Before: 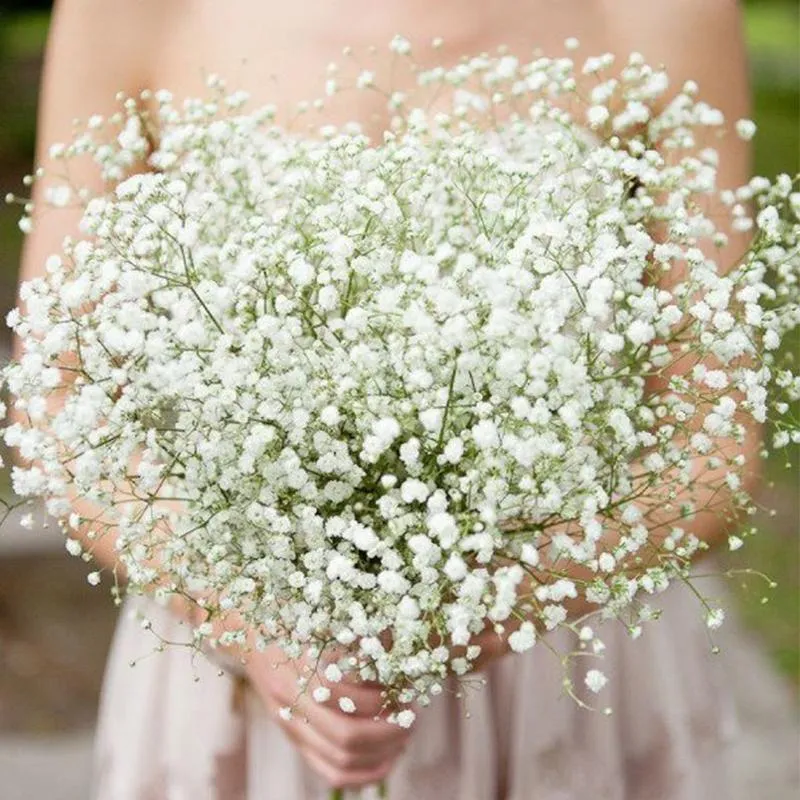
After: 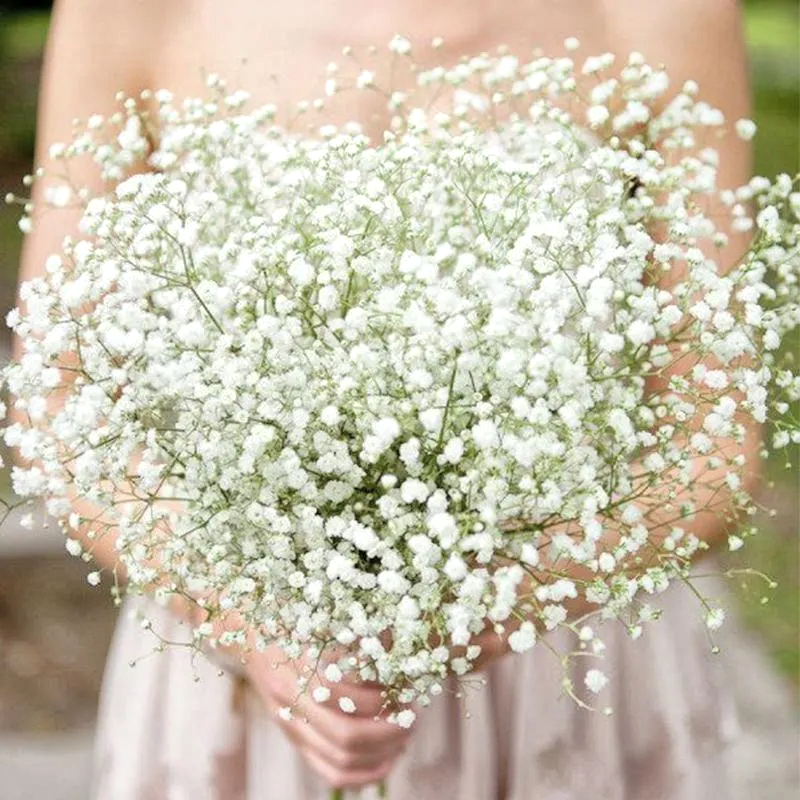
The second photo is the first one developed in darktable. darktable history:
global tonemap: drago (1, 100), detail 1
exposure: black level correction 0.001, exposure -0.125 EV, compensate exposure bias true, compensate highlight preservation false
